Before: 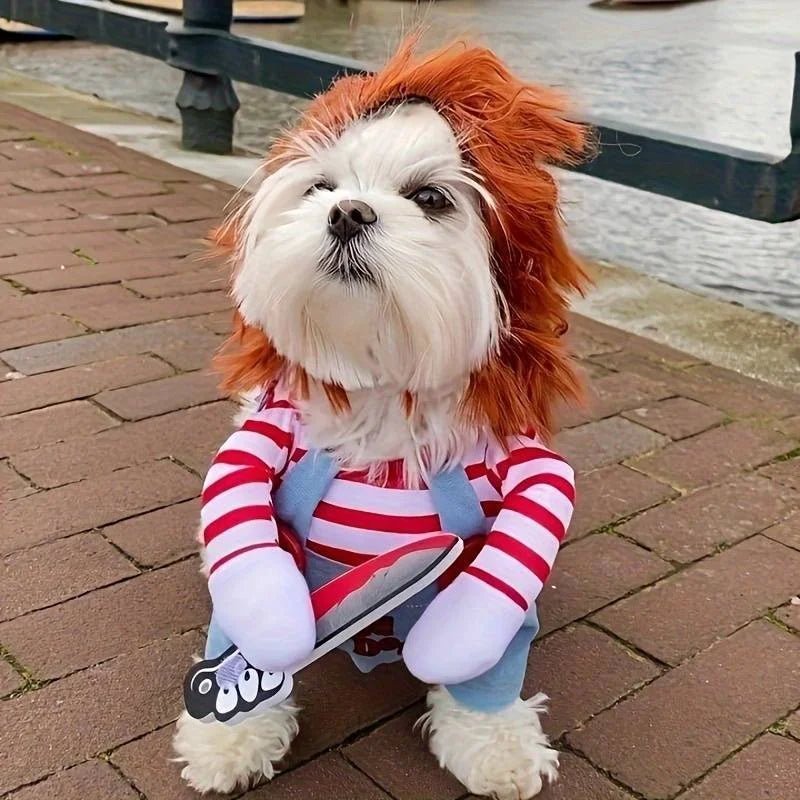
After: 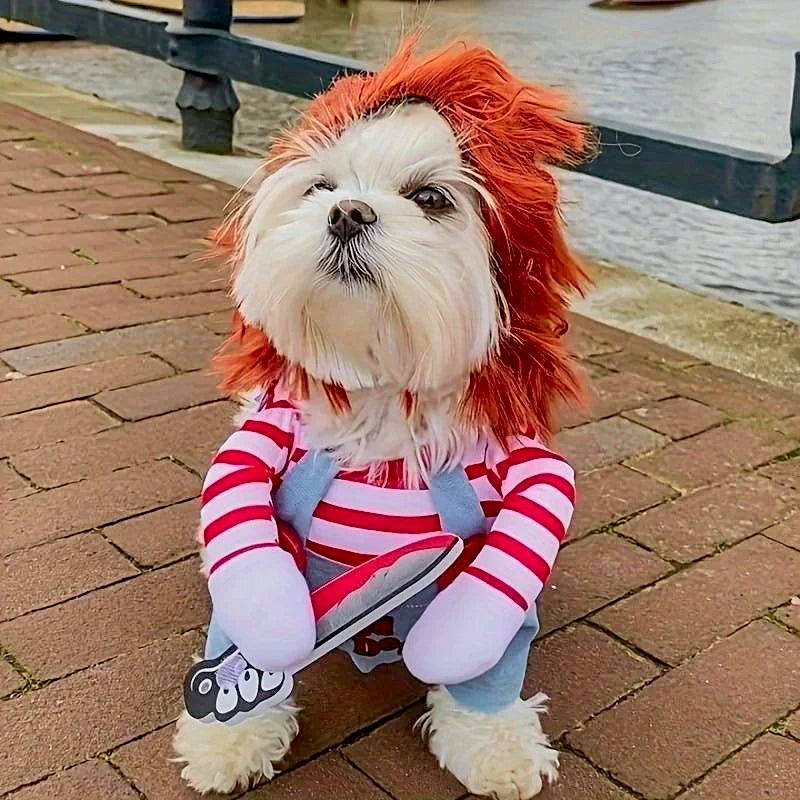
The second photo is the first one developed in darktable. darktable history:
sharpen: on, module defaults
shadows and highlights: on, module defaults
tone curve: curves: ch0 [(0, 0) (0.091, 0.066) (0.184, 0.16) (0.491, 0.519) (0.748, 0.765) (1, 0.919)]; ch1 [(0, 0) (0.179, 0.173) (0.322, 0.32) (0.424, 0.424) (0.502, 0.5) (0.56, 0.575) (0.631, 0.675) (0.777, 0.806) (1, 1)]; ch2 [(0, 0) (0.434, 0.447) (0.497, 0.498) (0.539, 0.566) (0.676, 0.691) (1, 1)], color space Lab, independent channels, preserve colors none
local contrast: on, module defaults
white balance: red 0.988, blue 1.017
